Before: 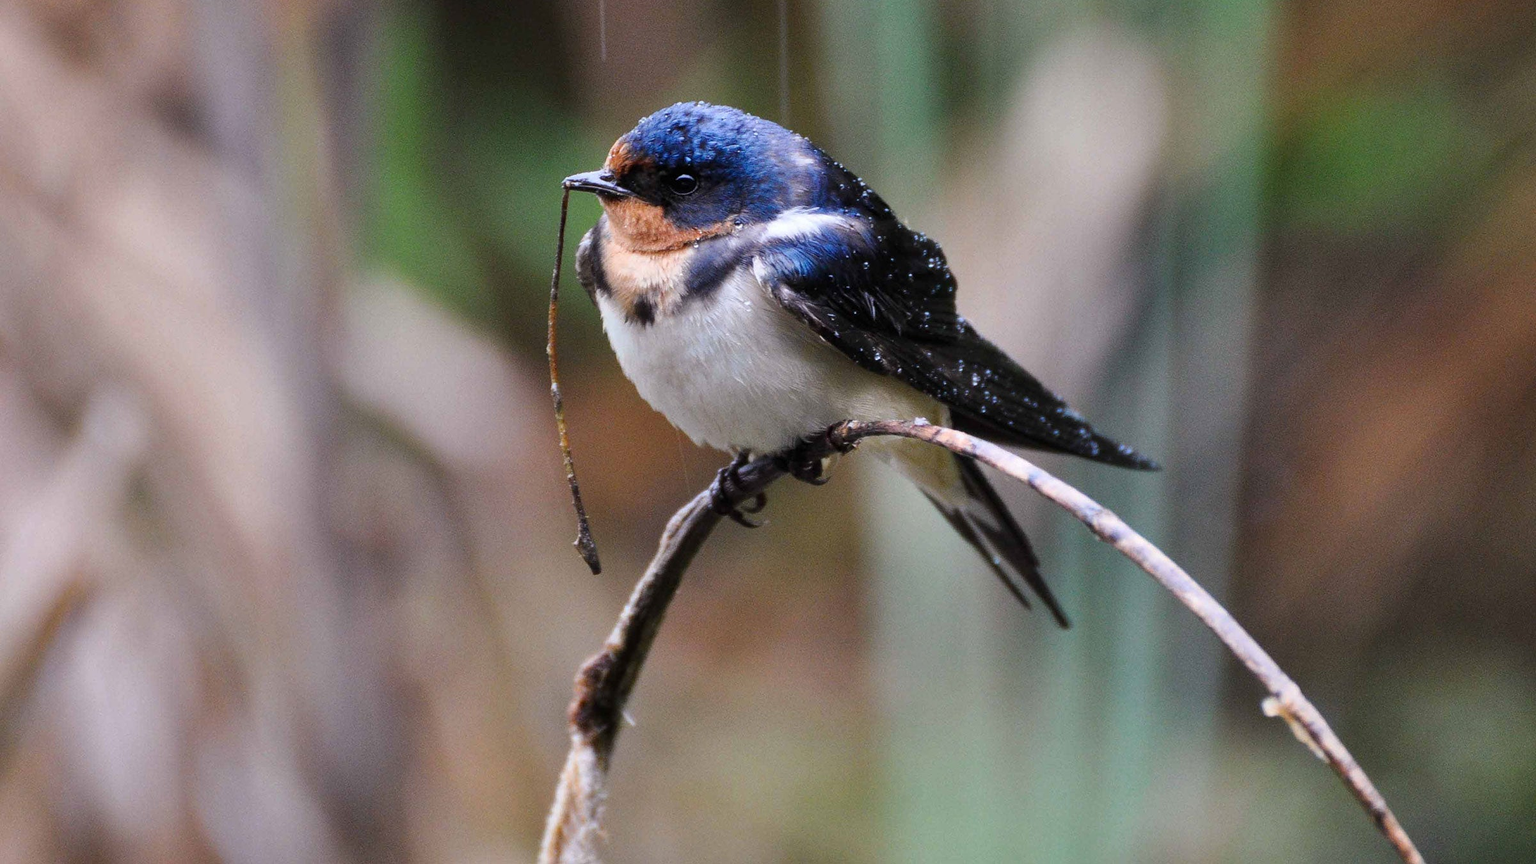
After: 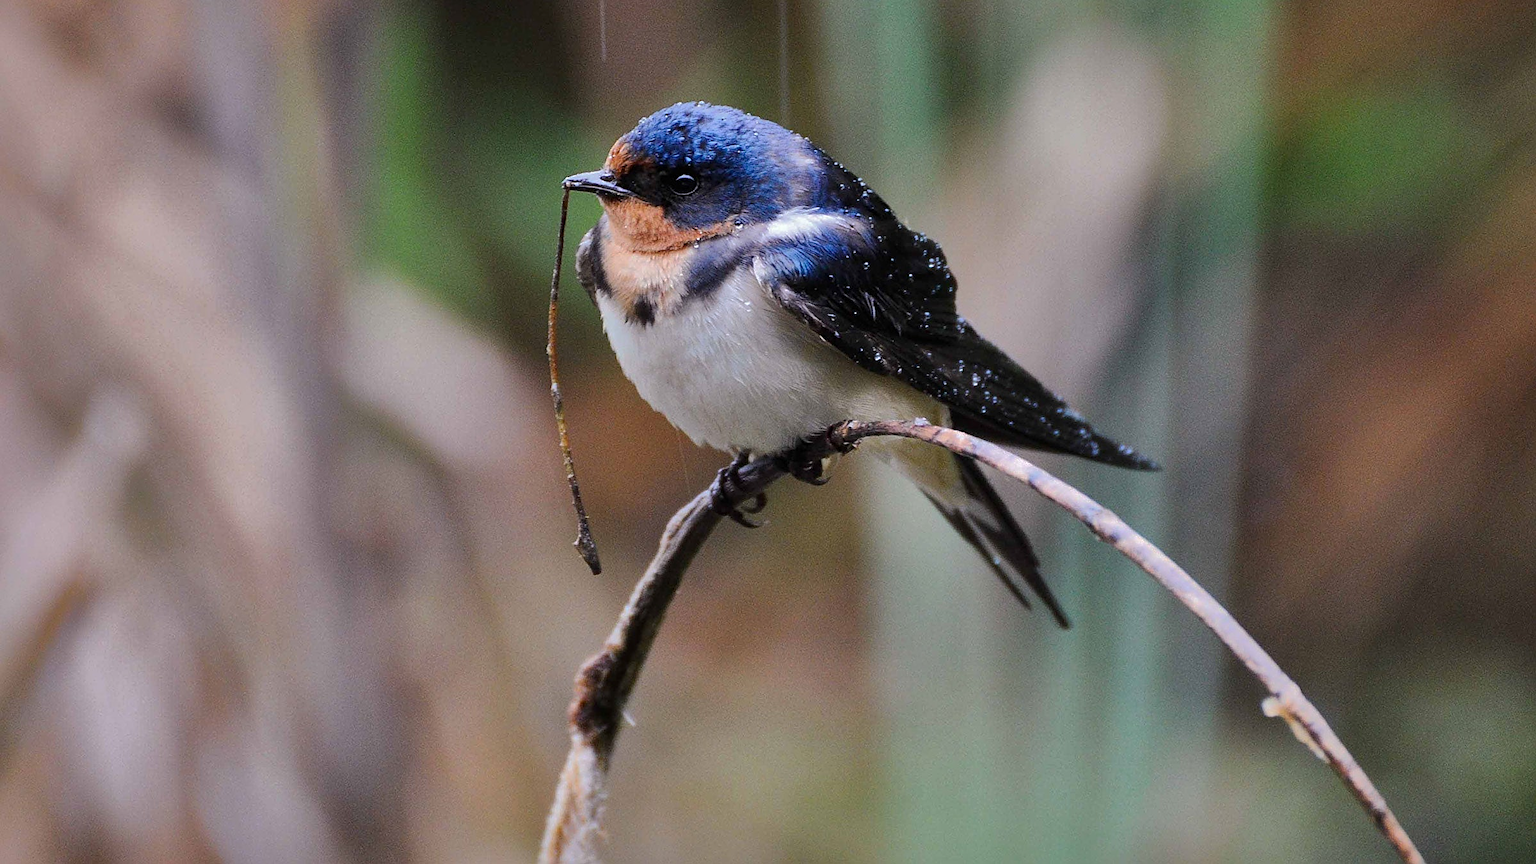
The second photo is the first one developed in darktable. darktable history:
sharpen: on, module defaults
shadows and highlights: shadows -18.25, highlights -73.73
